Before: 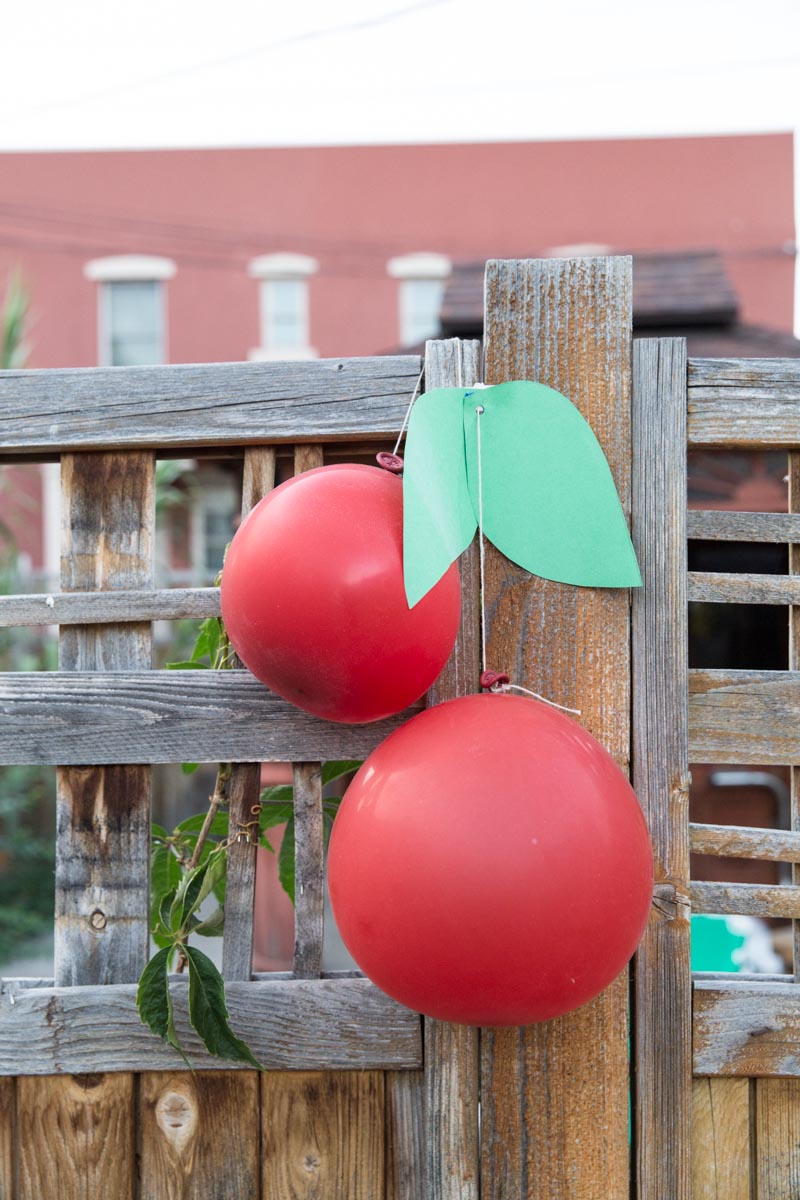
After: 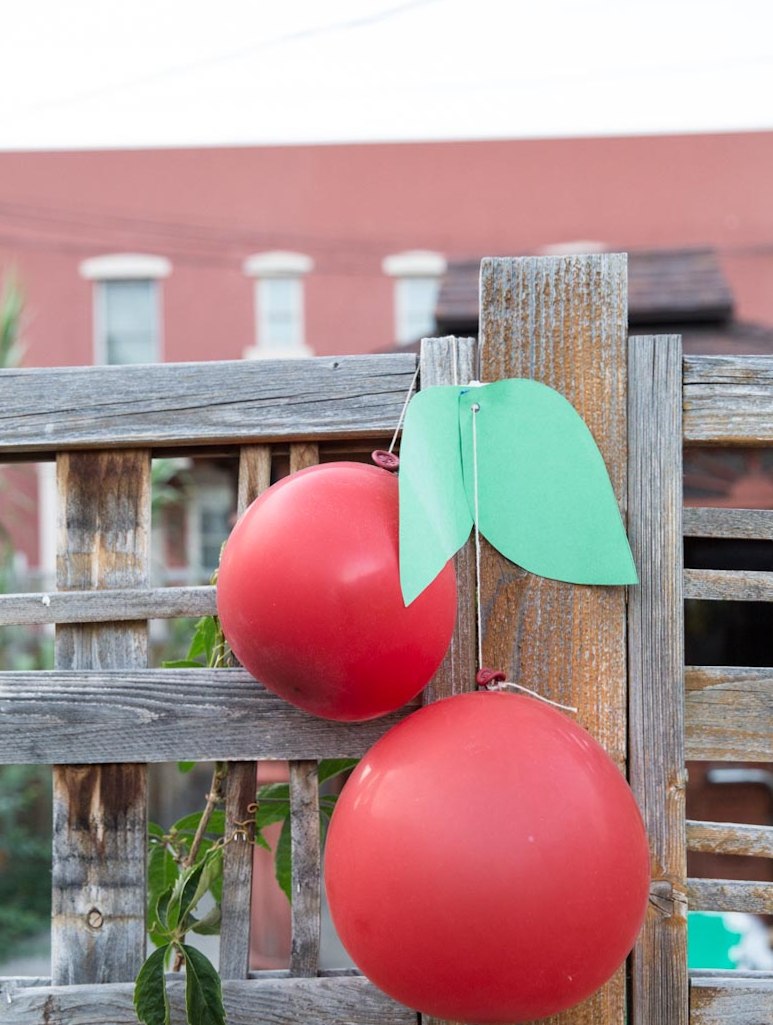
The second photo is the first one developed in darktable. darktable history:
crop and rotate: angle 0.143°, left 0.364%, right 2.602%, bottom 14.221%
